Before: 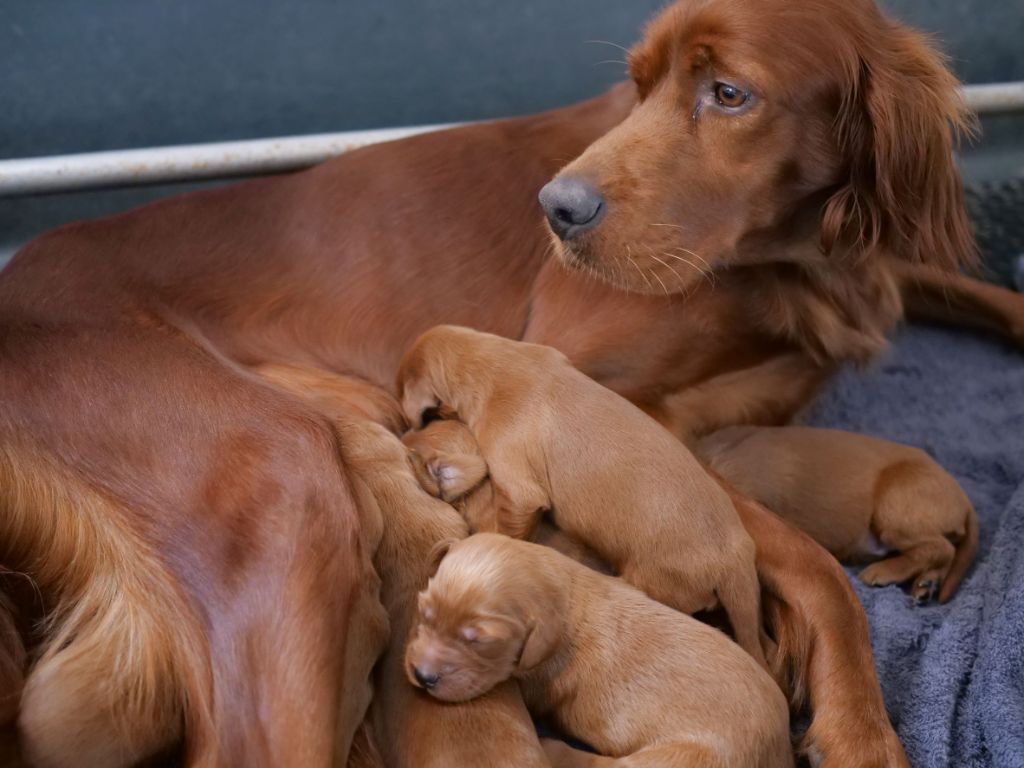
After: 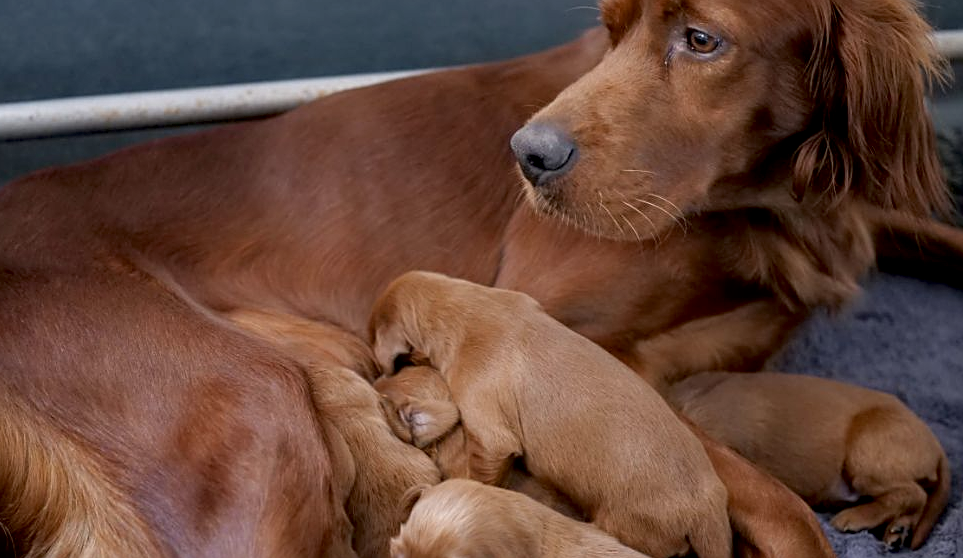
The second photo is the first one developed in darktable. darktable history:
contrast brightness saturation: saturation -0.053
exposure: black level correction 0.006, exposure -0.225 EV, compensate highlight preservation false
crop: left 2.753%, top 7.075%, right 3.195%, bottom 20.185%
local contrast: on, module defaults
sharpen: on, module defaults
